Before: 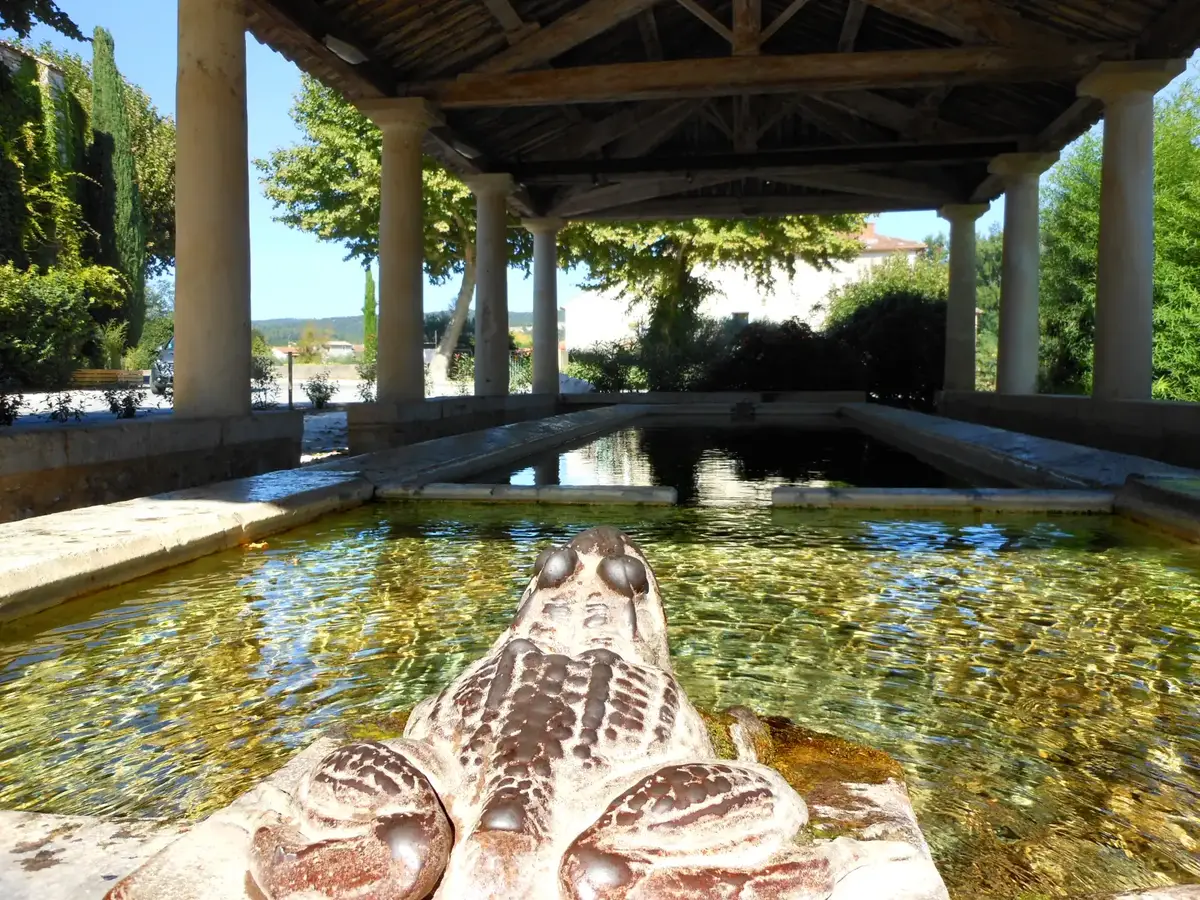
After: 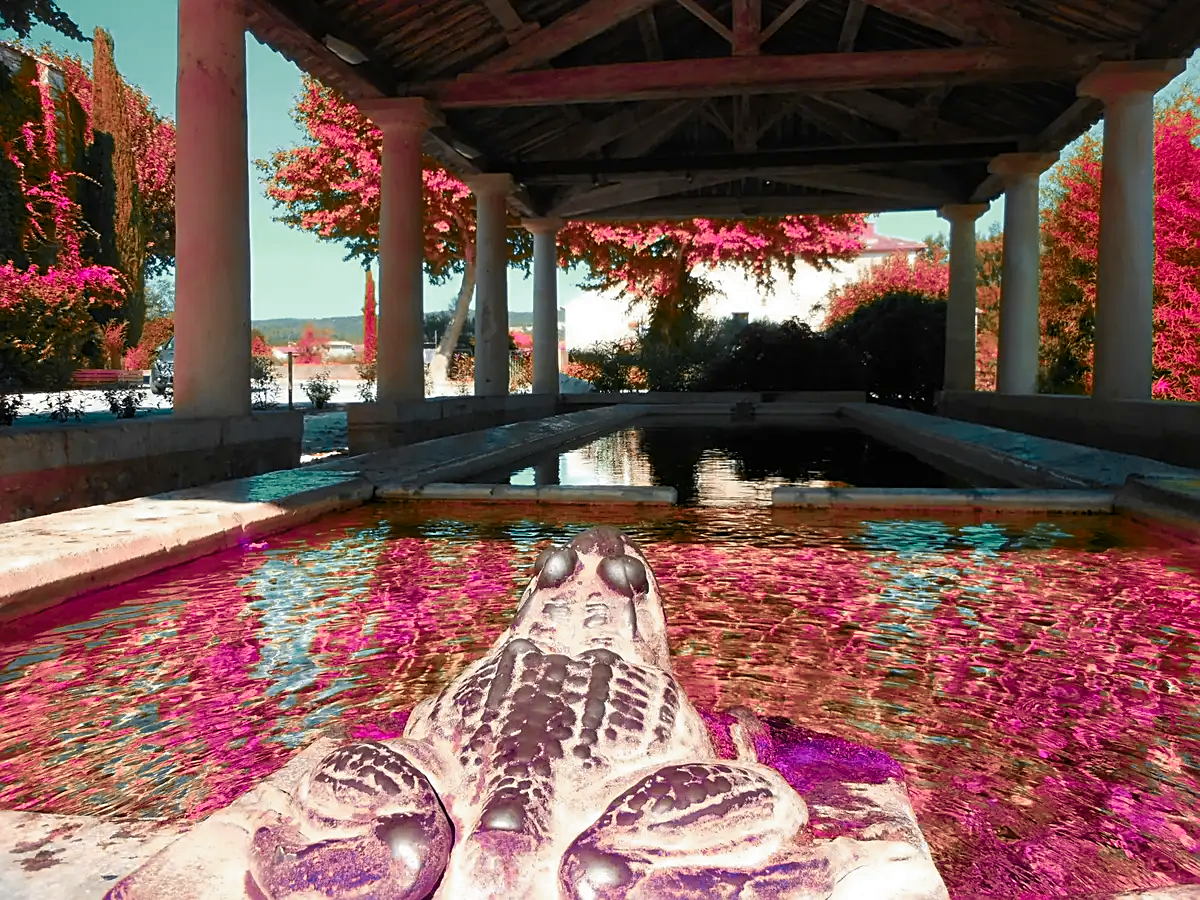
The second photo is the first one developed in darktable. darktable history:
color zones: curves: ch0 [(0.826, 0.353)]; ch1 [(0.242, 0.647) (0.889, 0.342)]; ch2 [(0.246, 0.089) (0.969, 0.068)]
sharpen: on, module defaults
